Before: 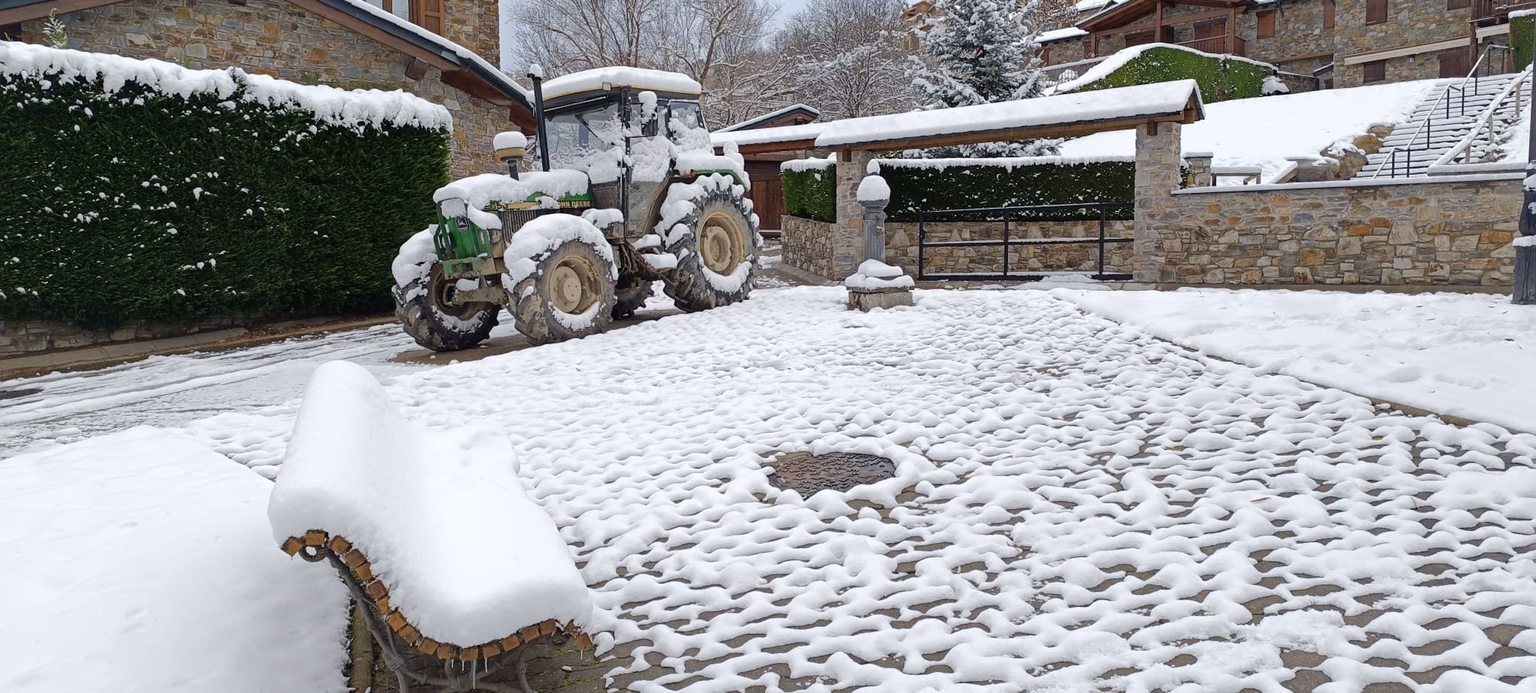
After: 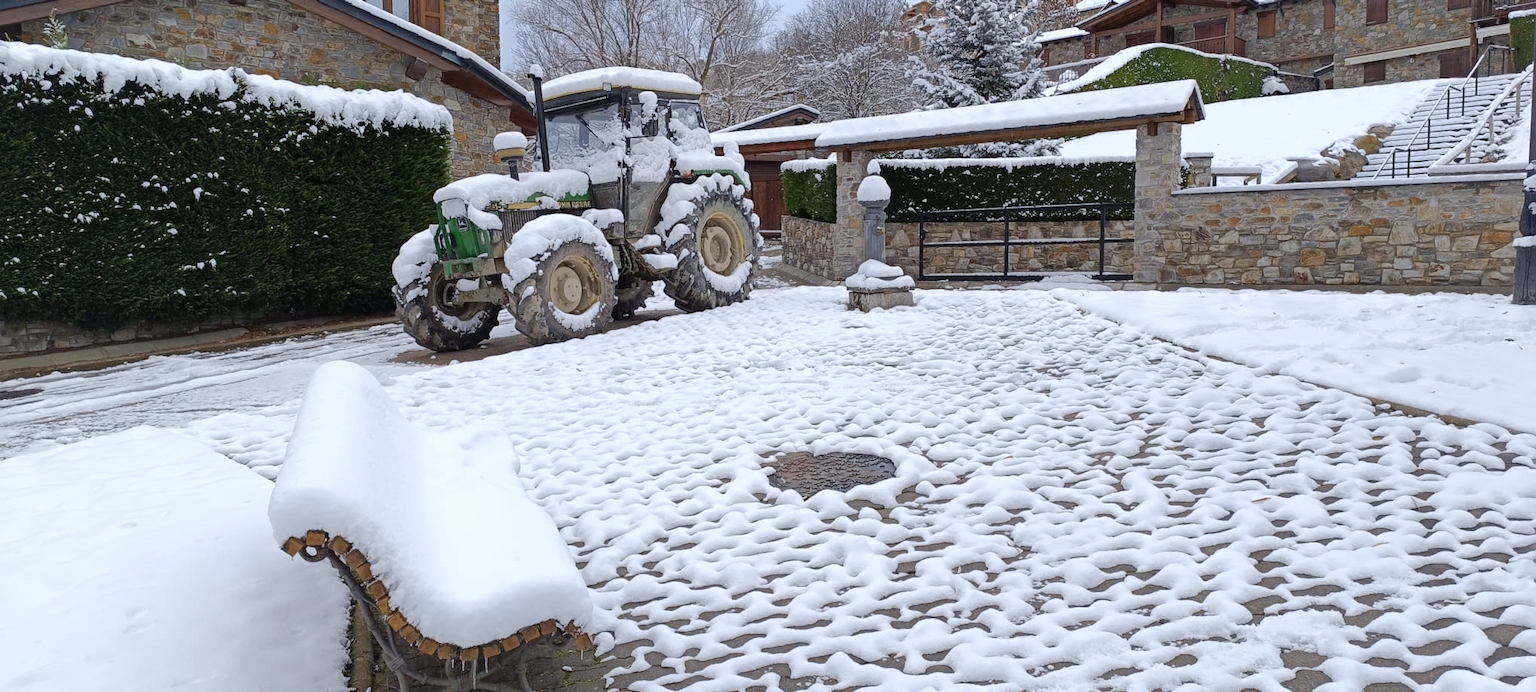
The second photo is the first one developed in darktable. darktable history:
white balance: red 0.974, blue 1.044
base curve: curves: ch0 [(0, 0) (0.297, 0.298) (1, 1)], preserve colors none
